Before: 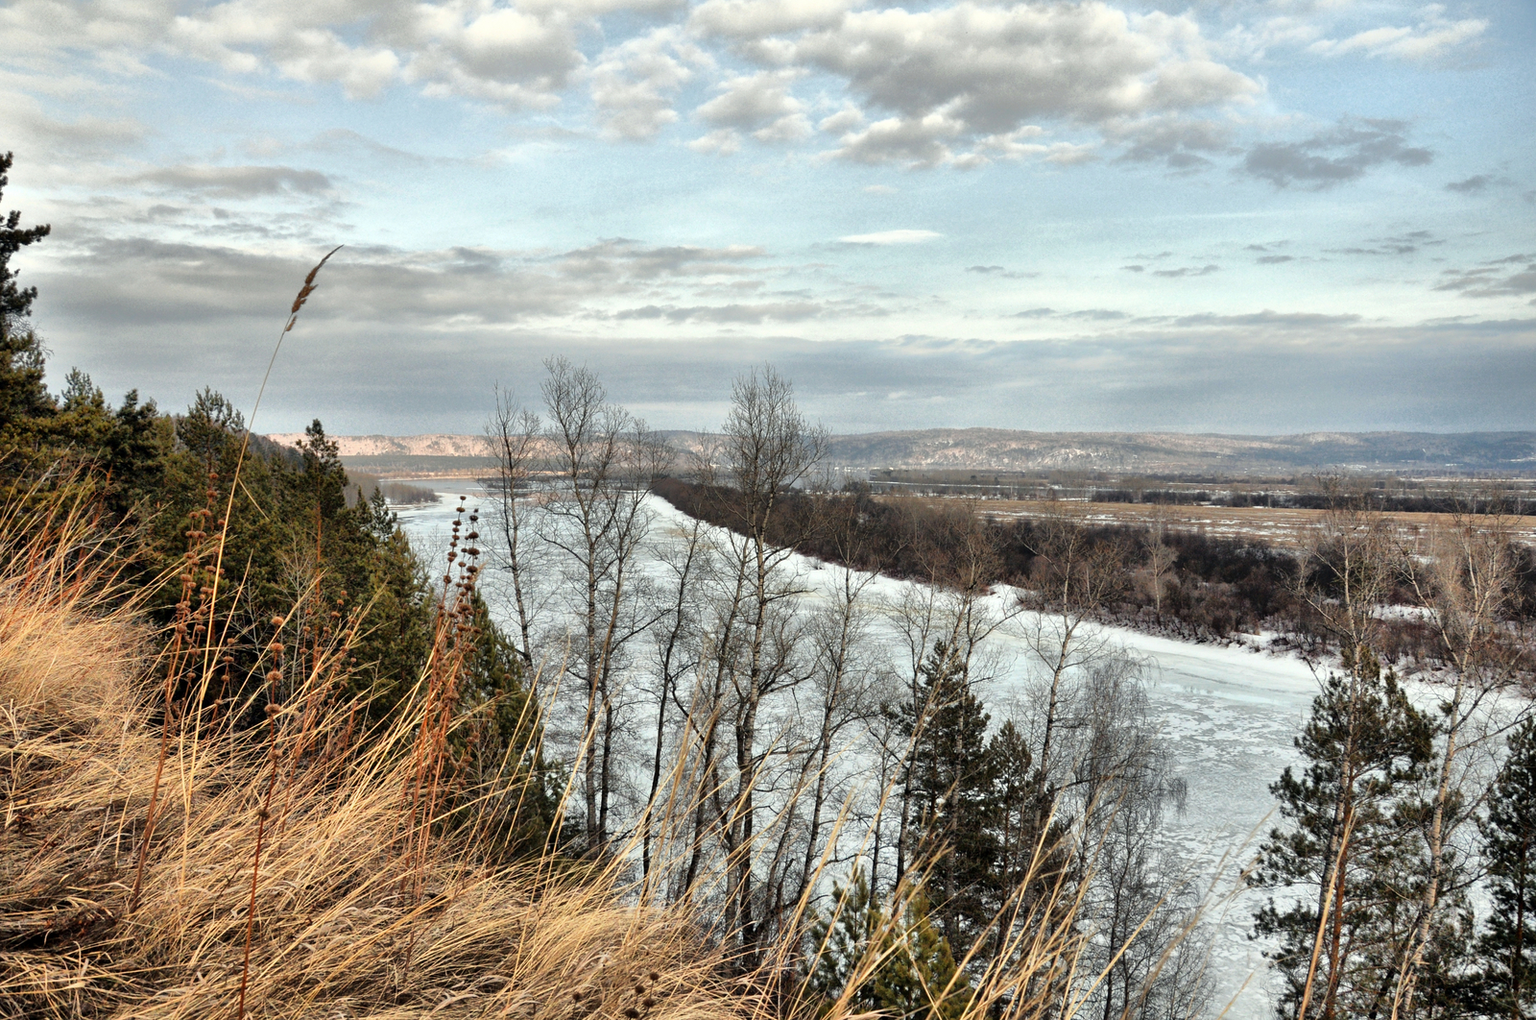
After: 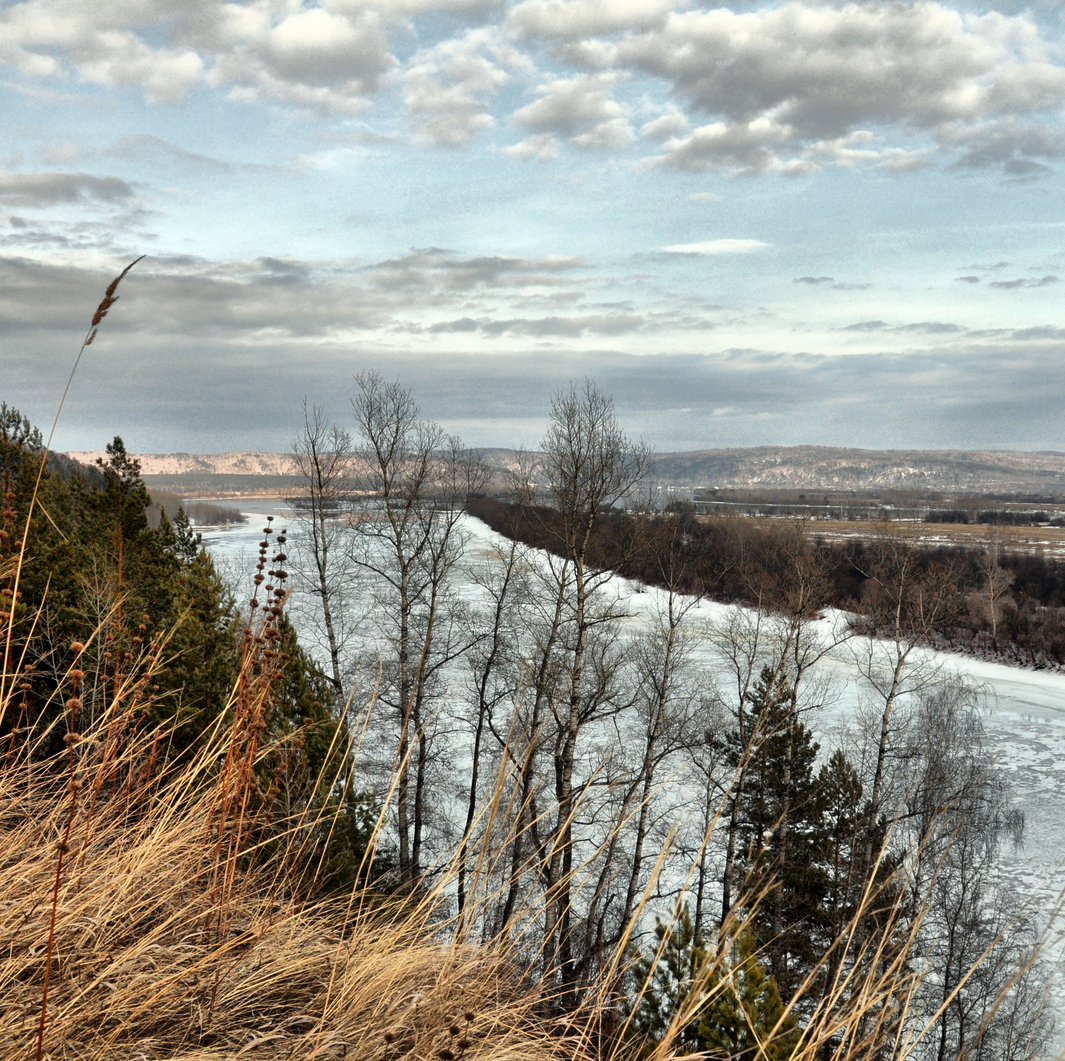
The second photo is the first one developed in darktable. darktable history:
crop and rotate: left 13.365%, right 20.014%
contrast brightness saturation: brightness -0.095
